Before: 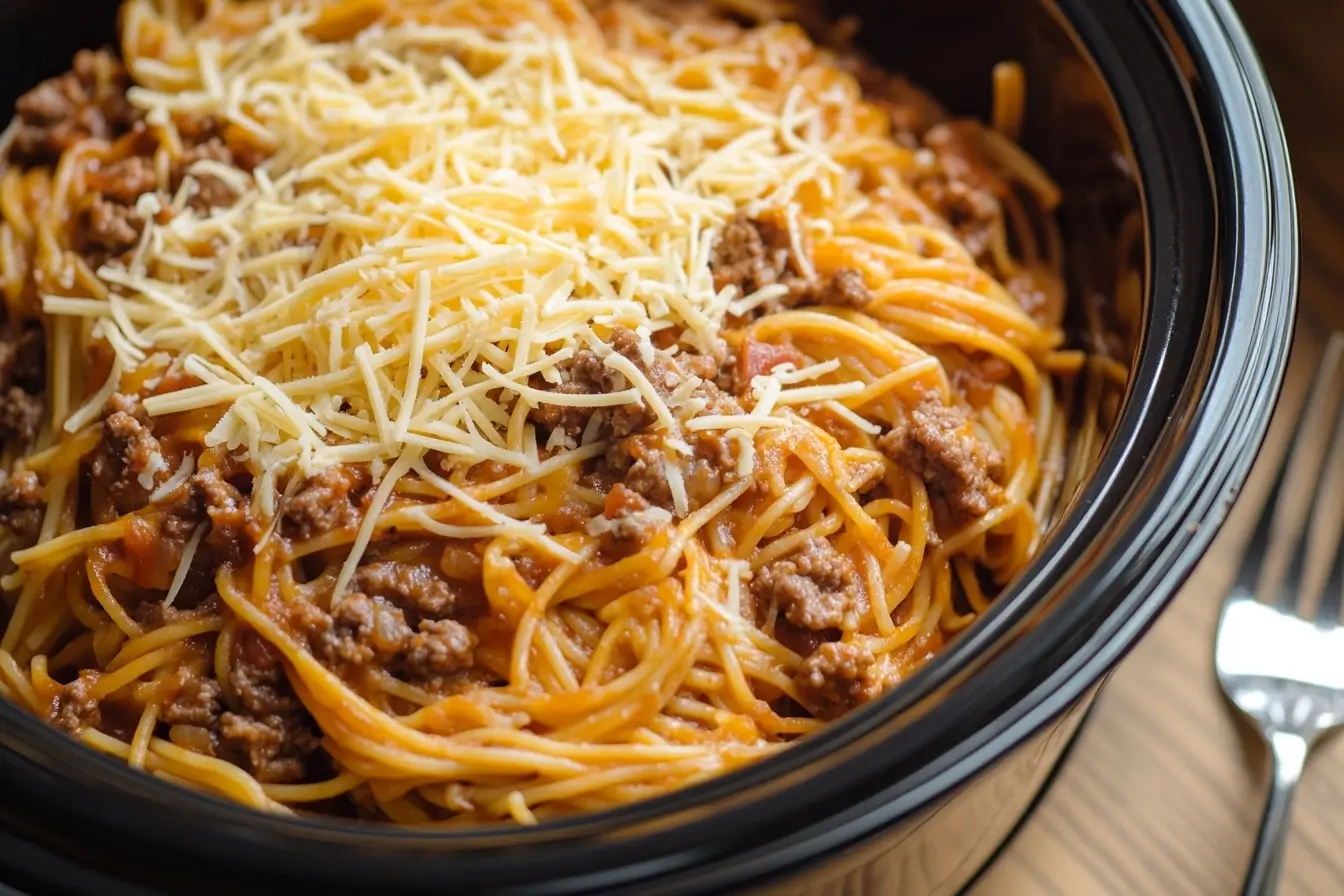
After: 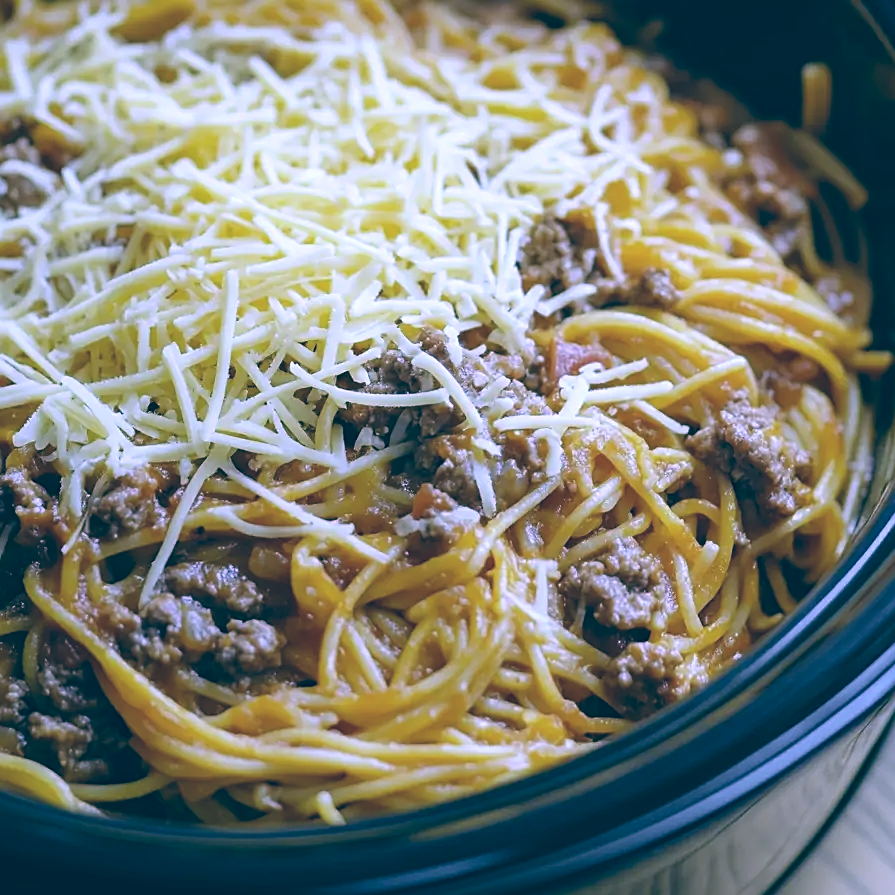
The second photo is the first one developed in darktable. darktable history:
color balance: lift [1.006, 0.985, 1.002, 1.015], gamma [1, 0.953, 1.008, 1.047], gain [1.076, 1.13, 1.004, 0.87]
crop and rotate: left 14.292%, right 19.041%
sharpen: on, module defaults
white balance: red 0.766, blue 1.537
